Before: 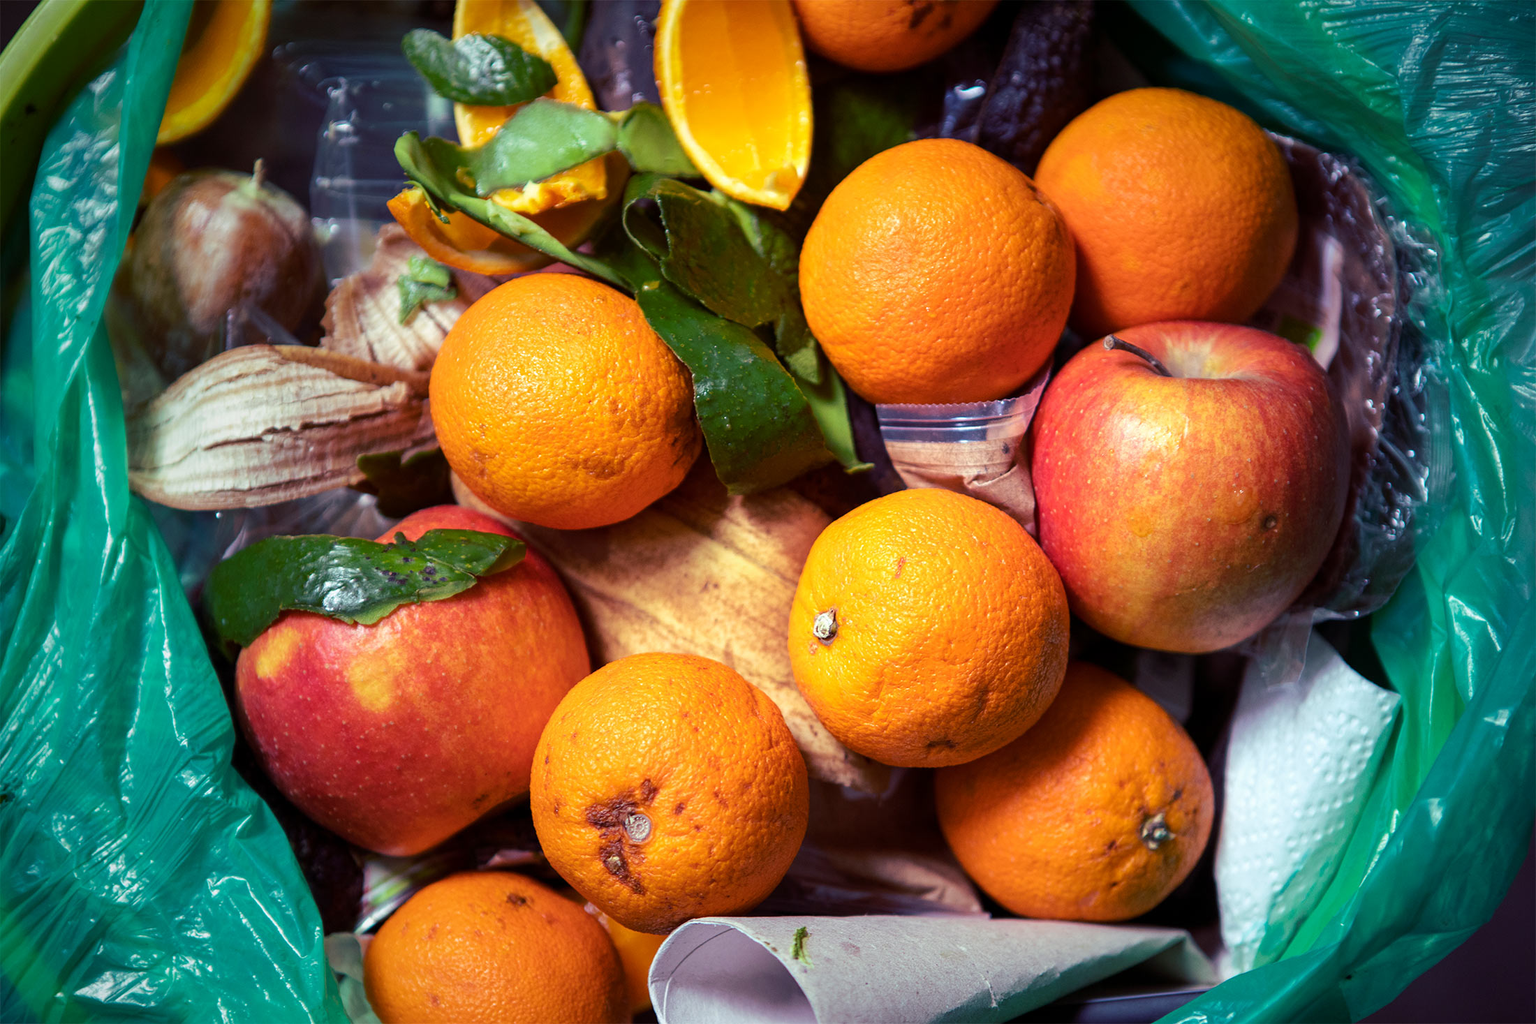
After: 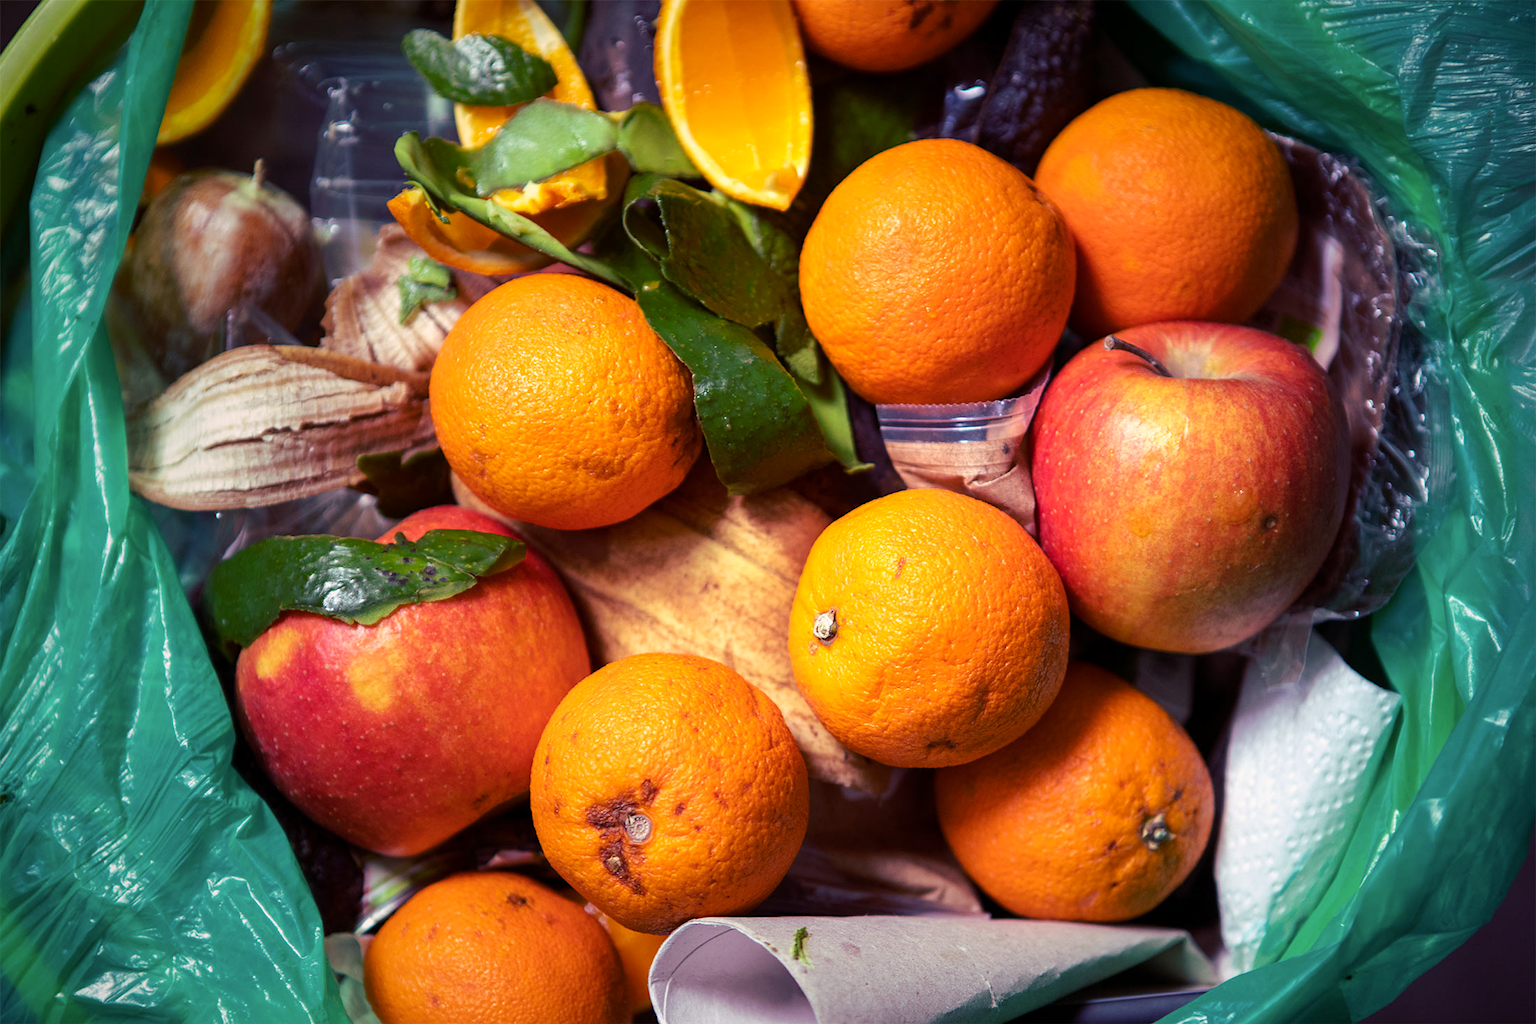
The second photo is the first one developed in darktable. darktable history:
color correction: highlights a* 7.2, highlights b* 4.09
